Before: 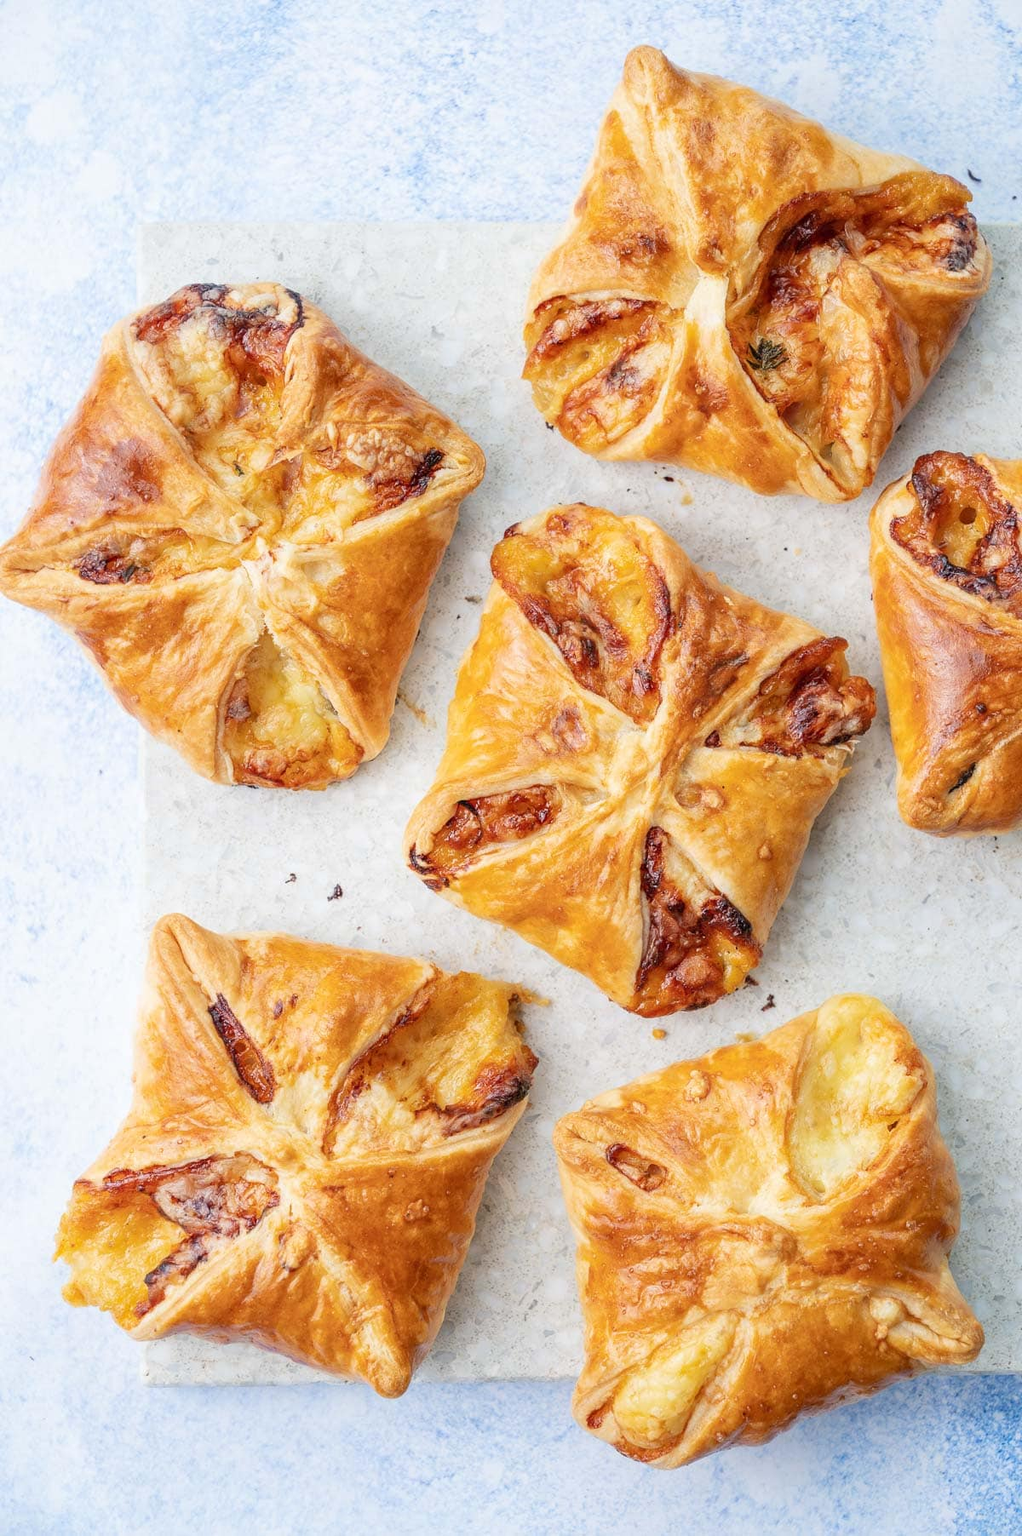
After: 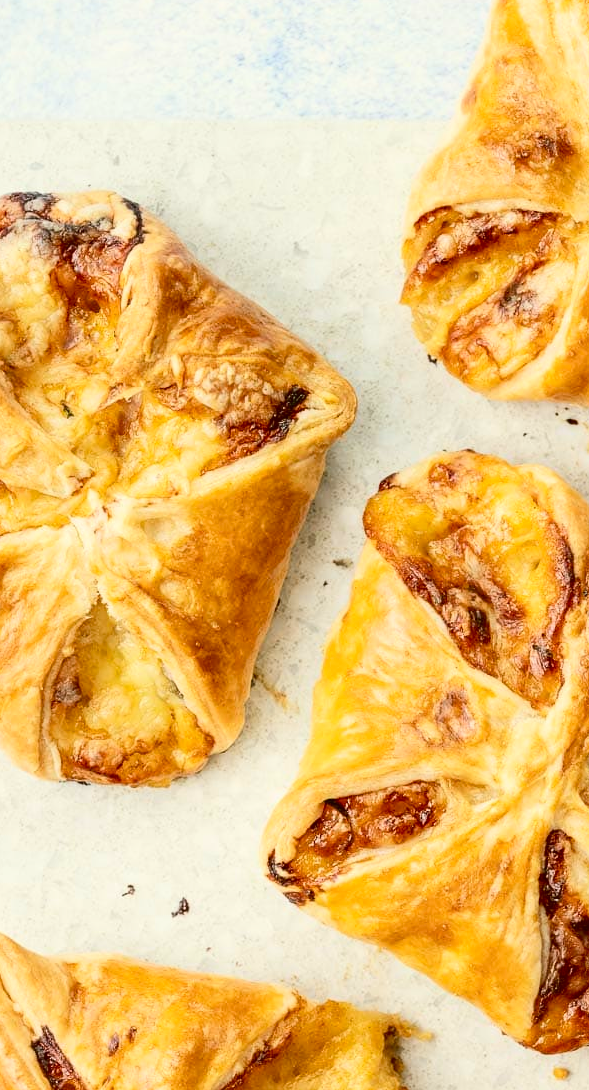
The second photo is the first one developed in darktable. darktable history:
tone curve: curves: ch0 [(0, 0) (0.003, 0.025) (0.011, 0.025) (0.025, 0.025) (0.044, 0.026) (0.069, 0.033) (0.1, 0.053) (0.136, 0.078) (0.177, 0.108) (0.224, 0.153) (0.277, 0.213) (0.335, 0.286) (0.399, 0.372) (0.468, 0.467) (0.543, 0.565) (0.623, 0.675) (0.709, 0.775) (0.801, 0.863) (0.898, 0.936) (1, 1)], color space Lab, independent channels, preserve colors none
crop: left 17.787%, top 7.843%, right 33.116%, bottom 31.682%
color correction: highlights a* -1.42, highlights b* 10.2, shadows a* 0.843, shadows b* 18.83
